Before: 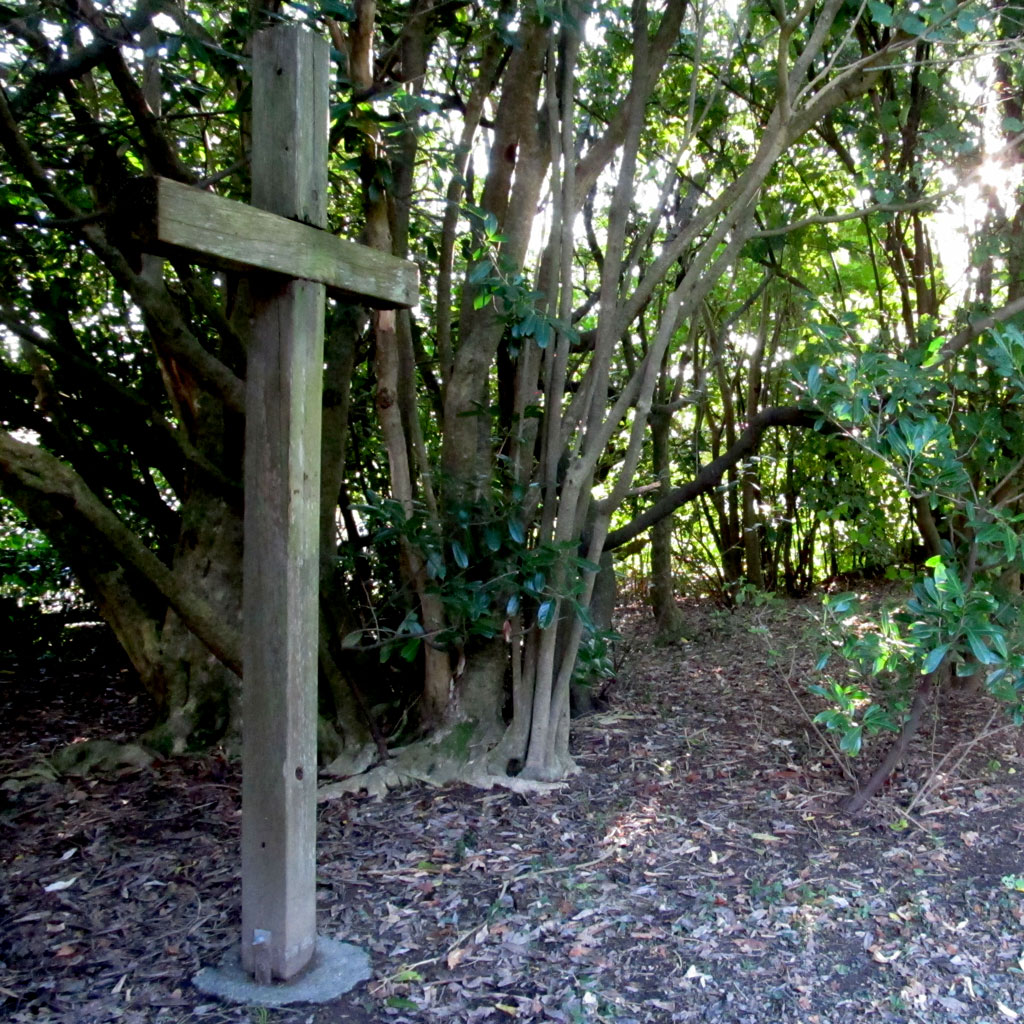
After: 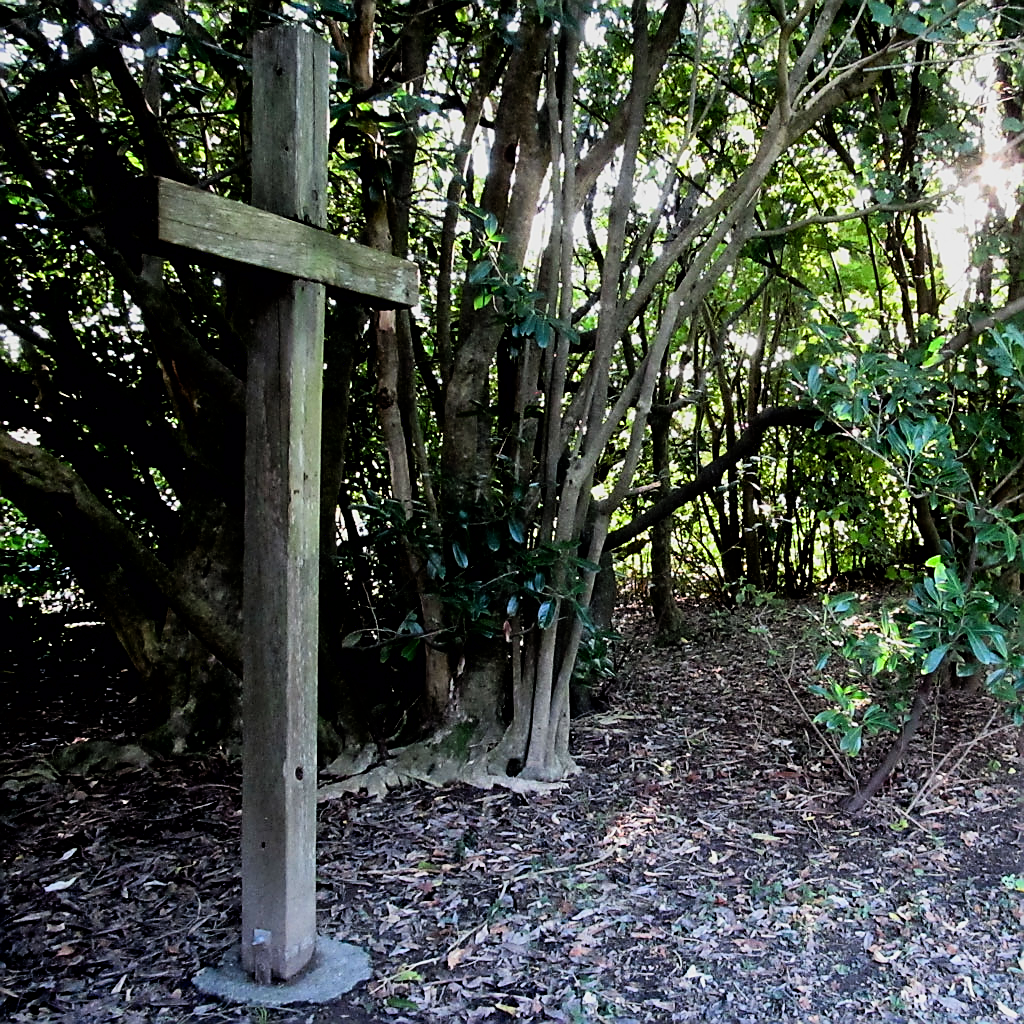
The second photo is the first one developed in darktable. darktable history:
filmic rgb: hardness 4.17, contrast 1.364, color science v6 (2022)
sharpen: radius 1.4, amount 1.25, threshold 0.7
